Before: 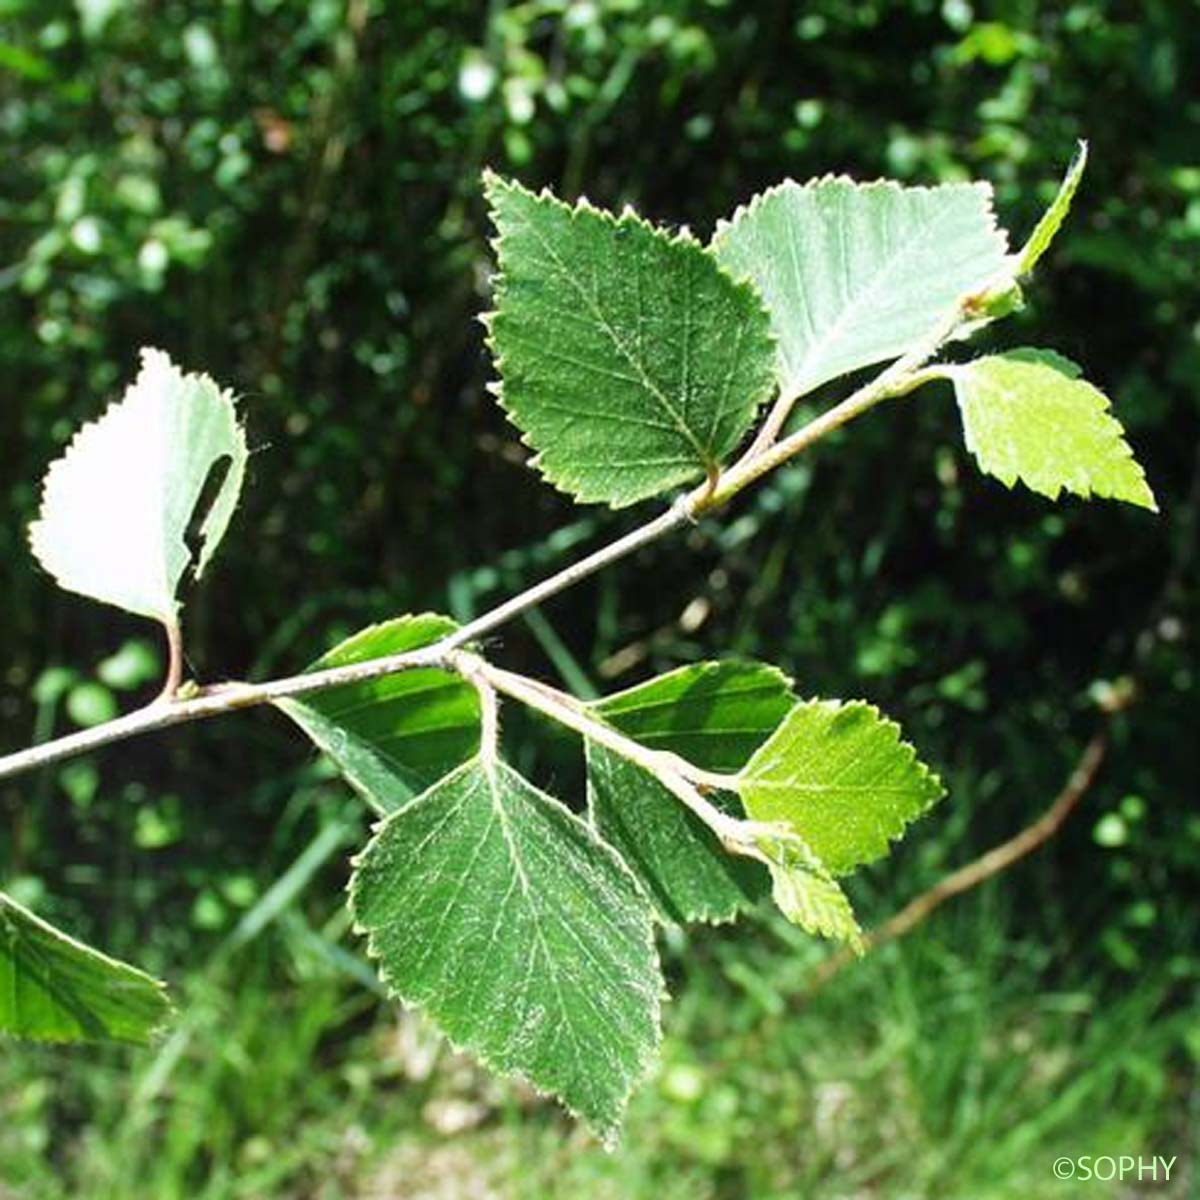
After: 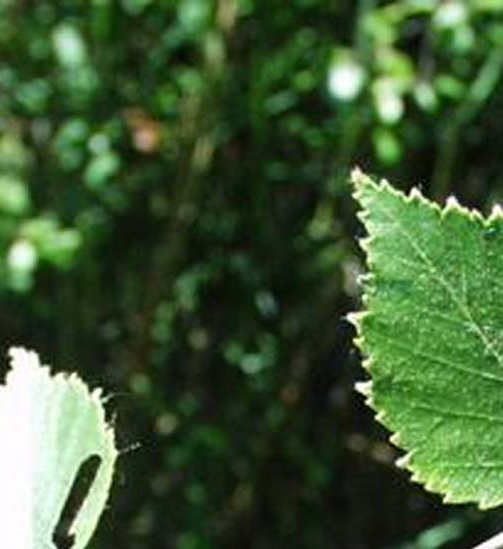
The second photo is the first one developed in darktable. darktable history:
crop and rotate: left 10.932%, top 0.08%, right 47.111%, bottom 54.157%
